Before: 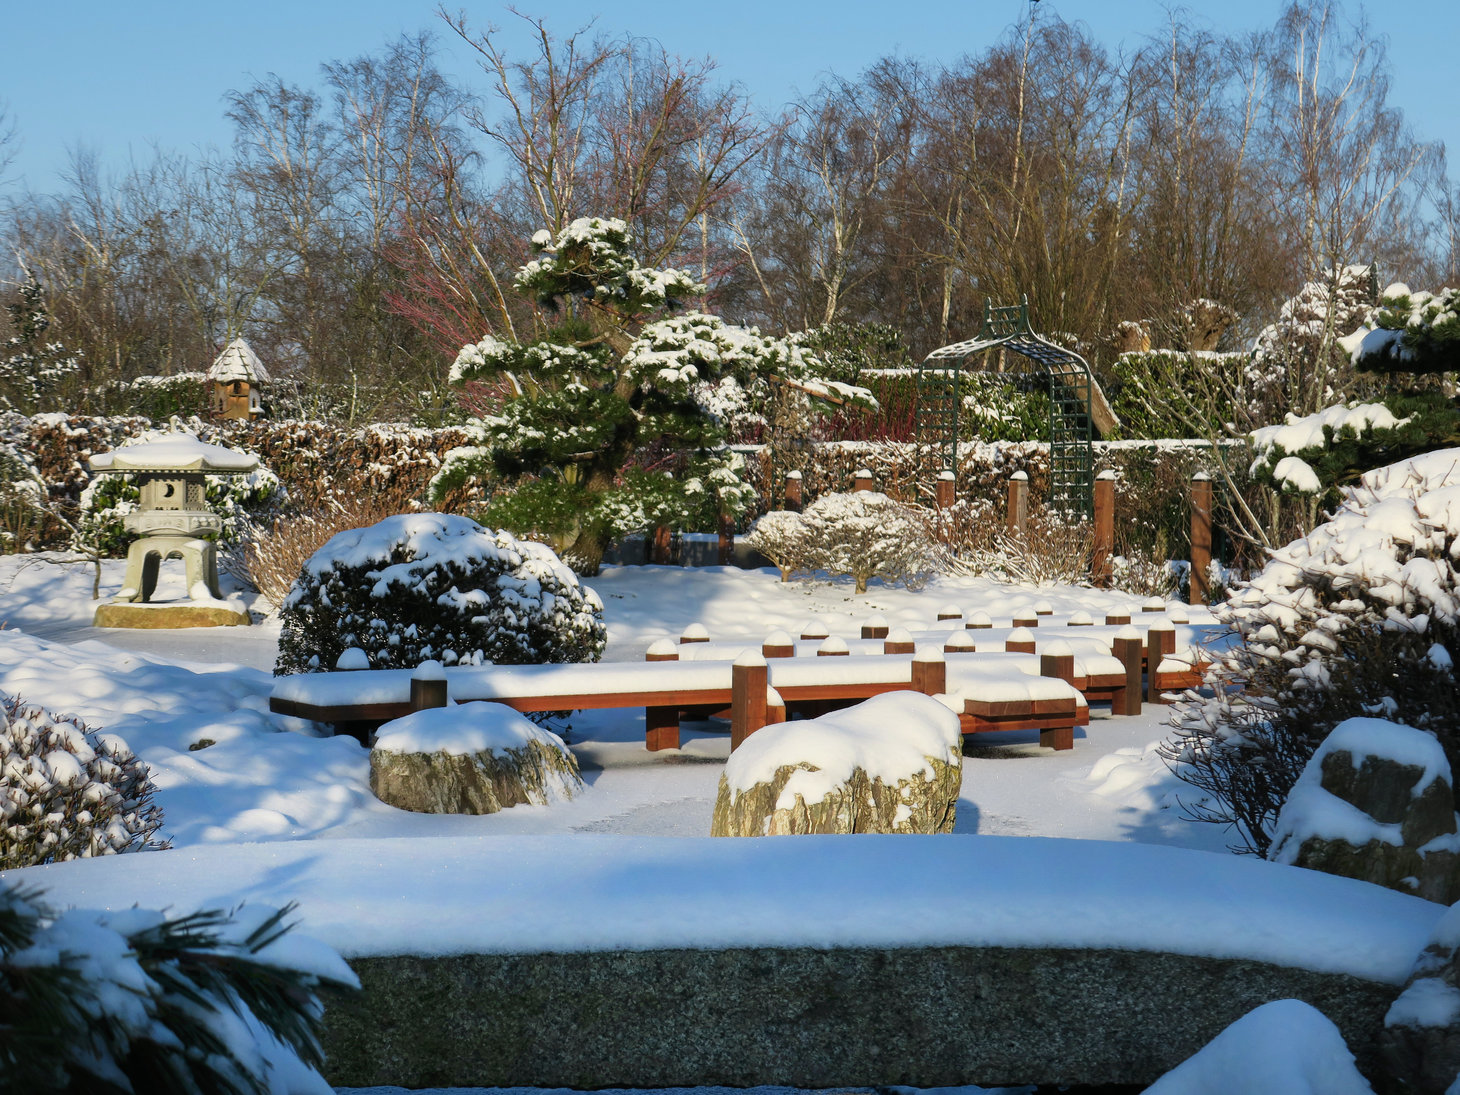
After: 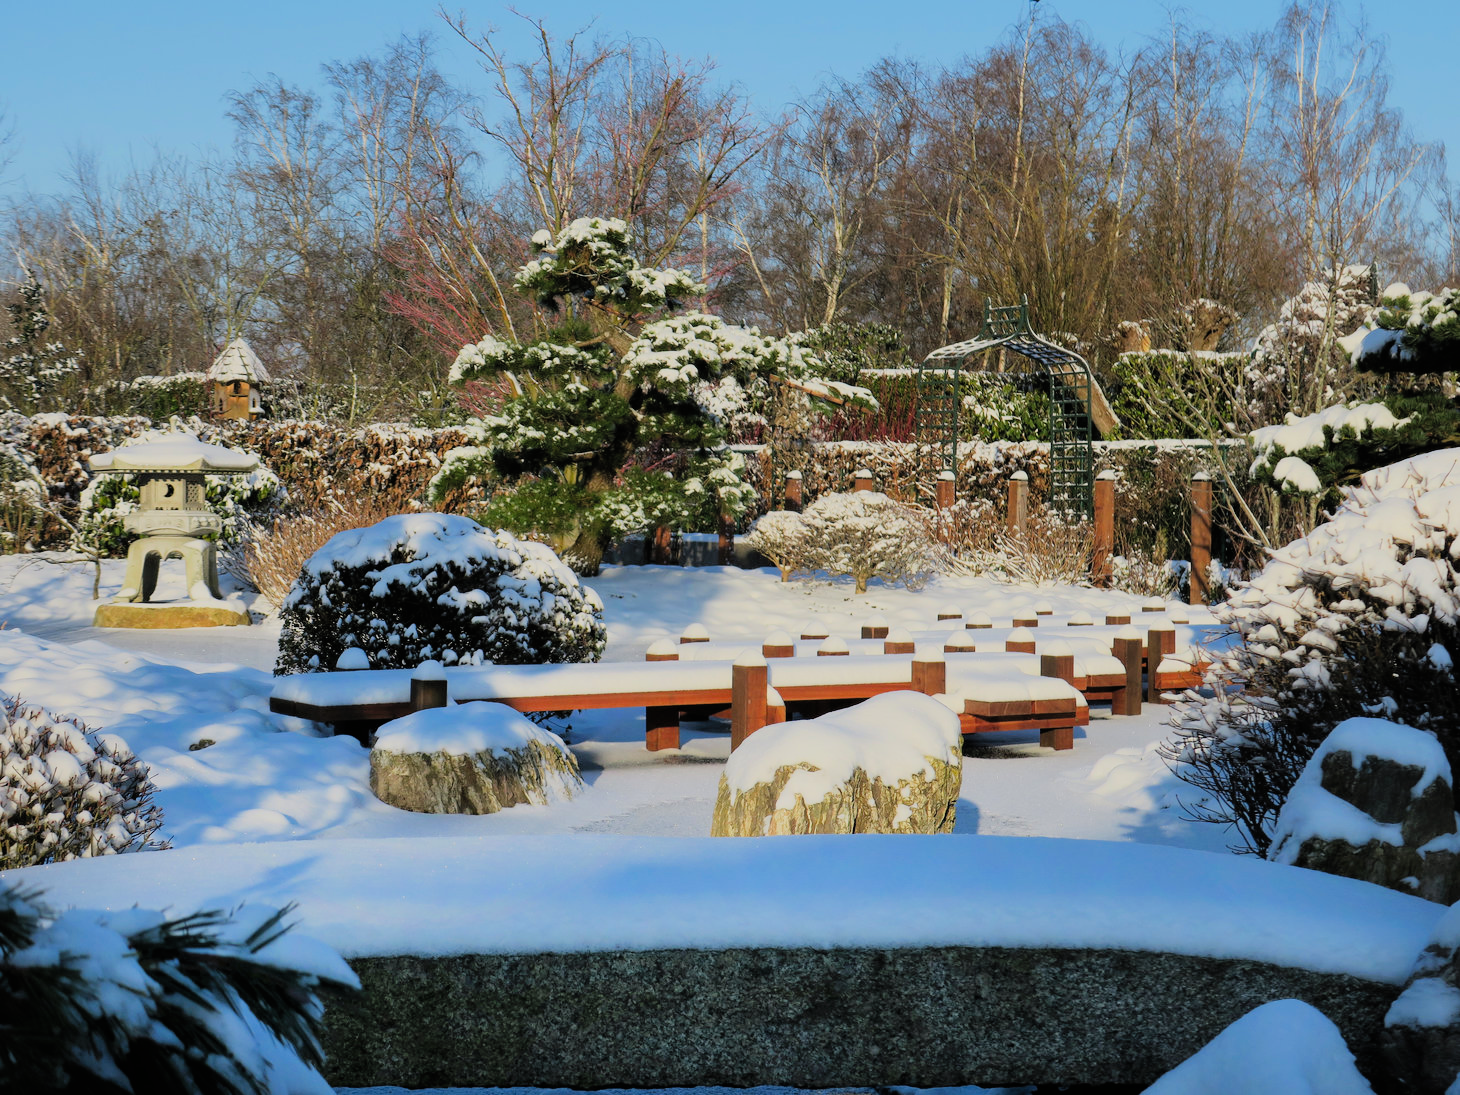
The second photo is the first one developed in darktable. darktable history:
filmic rgb: black relative exposure -7.65 EV, white relative exposure 4.56 EV, hardness 3.61, color science v6 (2022)
contrast brightness saturation: brightness 0.09, saturation 0.19
